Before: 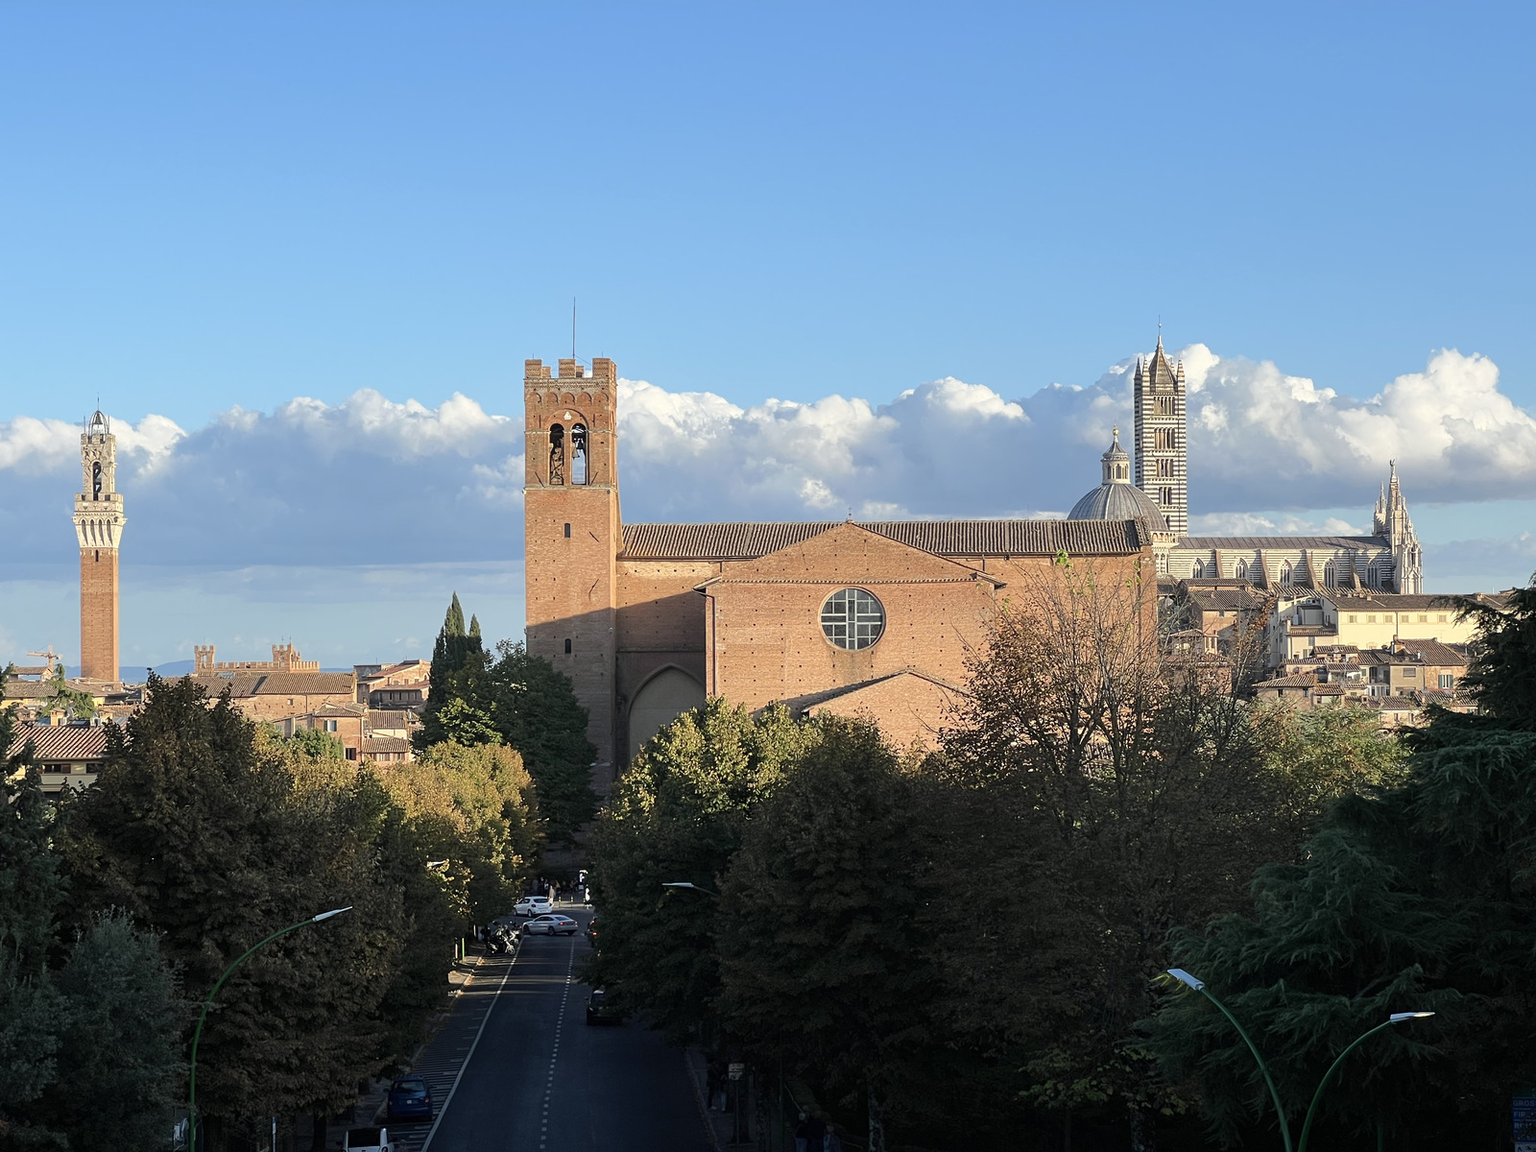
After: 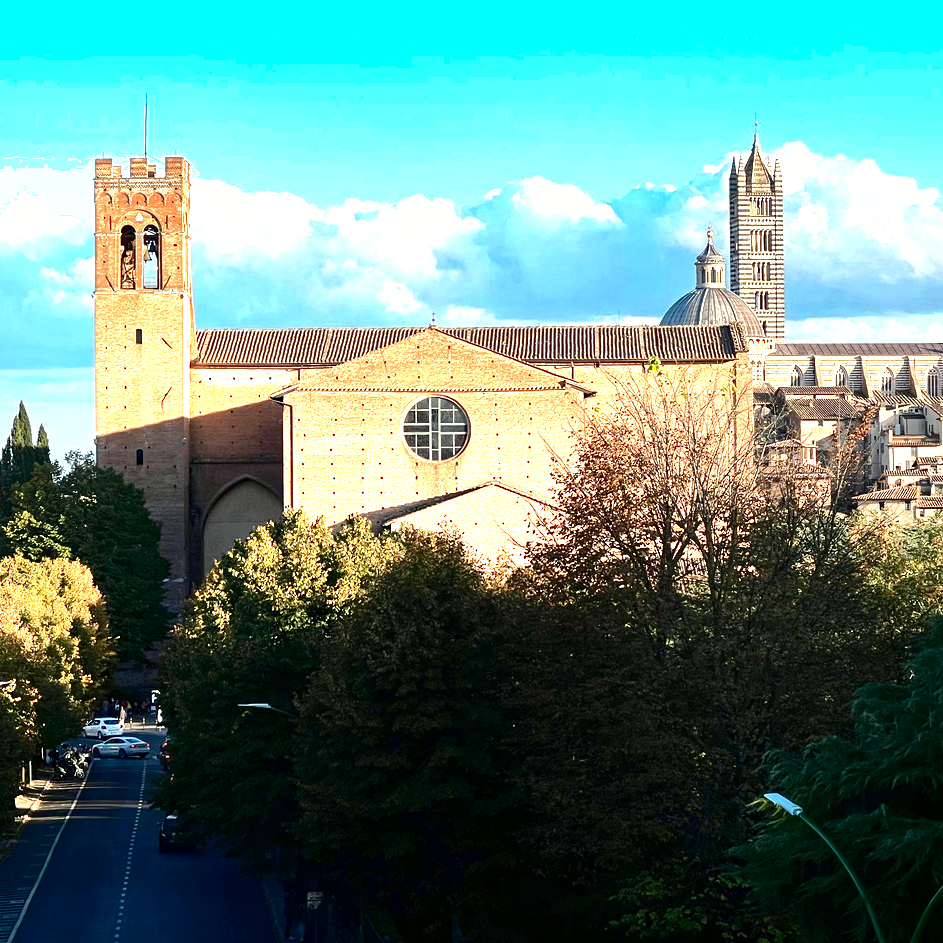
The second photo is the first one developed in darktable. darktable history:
color zones: curves: ch0 [(0.018, 0.548) (0.197, 0.654) (0.425, 0.447) (0.605, 0.658) (0.732, 0.579)]; ch1 [(0.105, 0.531) (0.224, 0.531) (0.386, 0.39) (0.618, 0.456) (0.732, 0.456) (0.956, 0.421)]; ch2 [(0.039, 0.583) (0.215, 0.465) (0.399, 0.544) (0.465, 0.548) (0.614, 0.447) (0.724, 0.43) (0.882, 0.623) (0.956, 0.632)]
contrast brightness saturation: contrast 0.241, brightness -0.238, saturation 0.143
crop and rotate: left 28.371%, top 18.044%, right 12.686%, bottom 3.349%
shadows and highlights: on, module defaults
exposure: exposure 0.95 EV, compensate exposure bias true, compensate highlight preservation false
haze removal: compatibility mode true, adaptive false
tone curve: color space Lab, linked channels, preserve colors none
